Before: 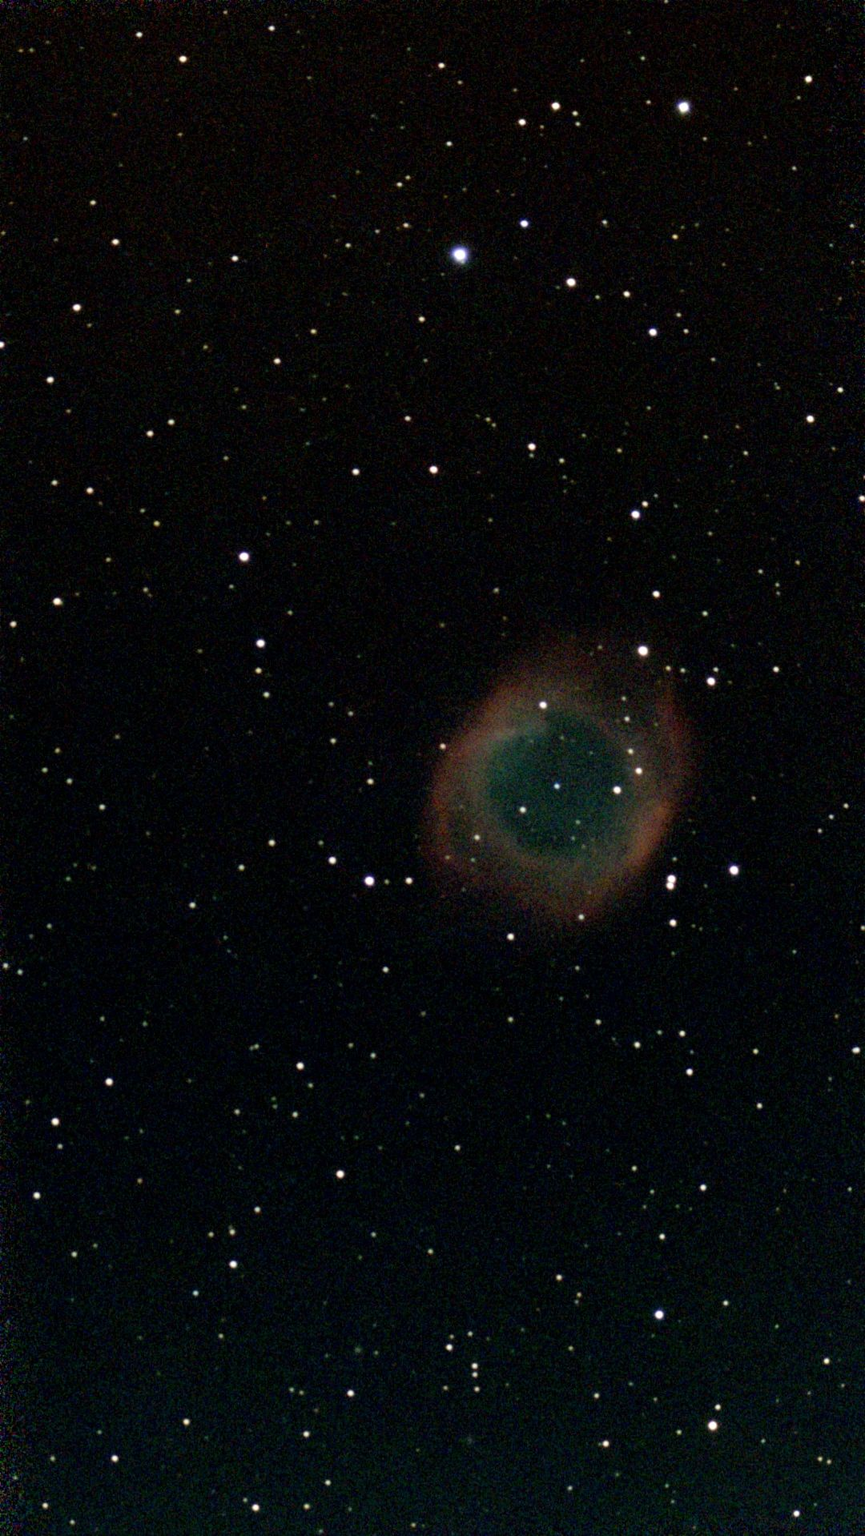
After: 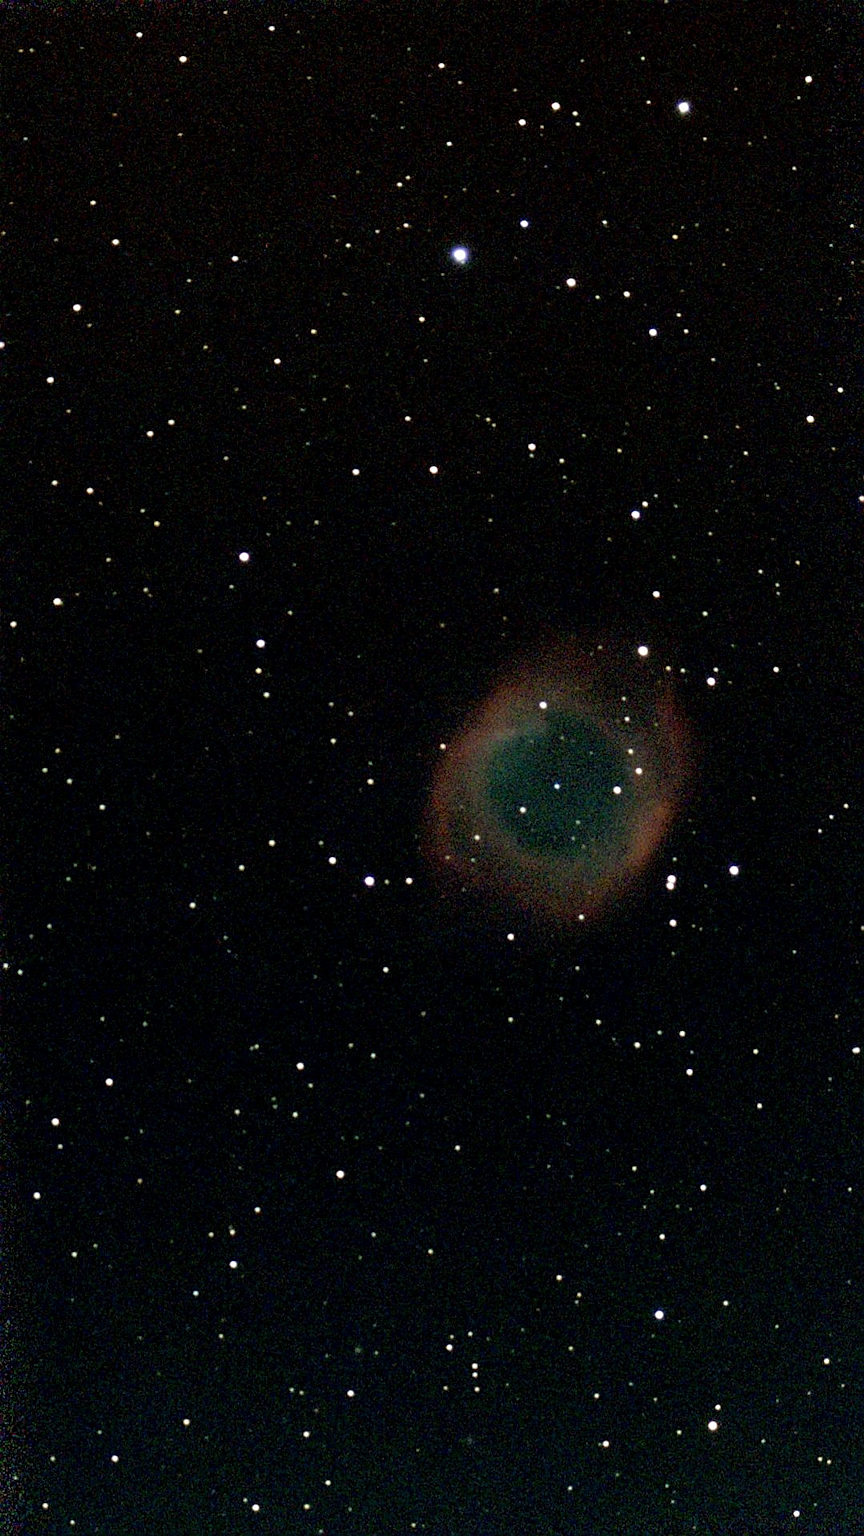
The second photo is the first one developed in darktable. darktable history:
sharpen: radius 1.355, amount 1.251, threshold 0.655
exposure: black level correction 0.001, exposure 0.016 EV, compensate highlight preservation false
